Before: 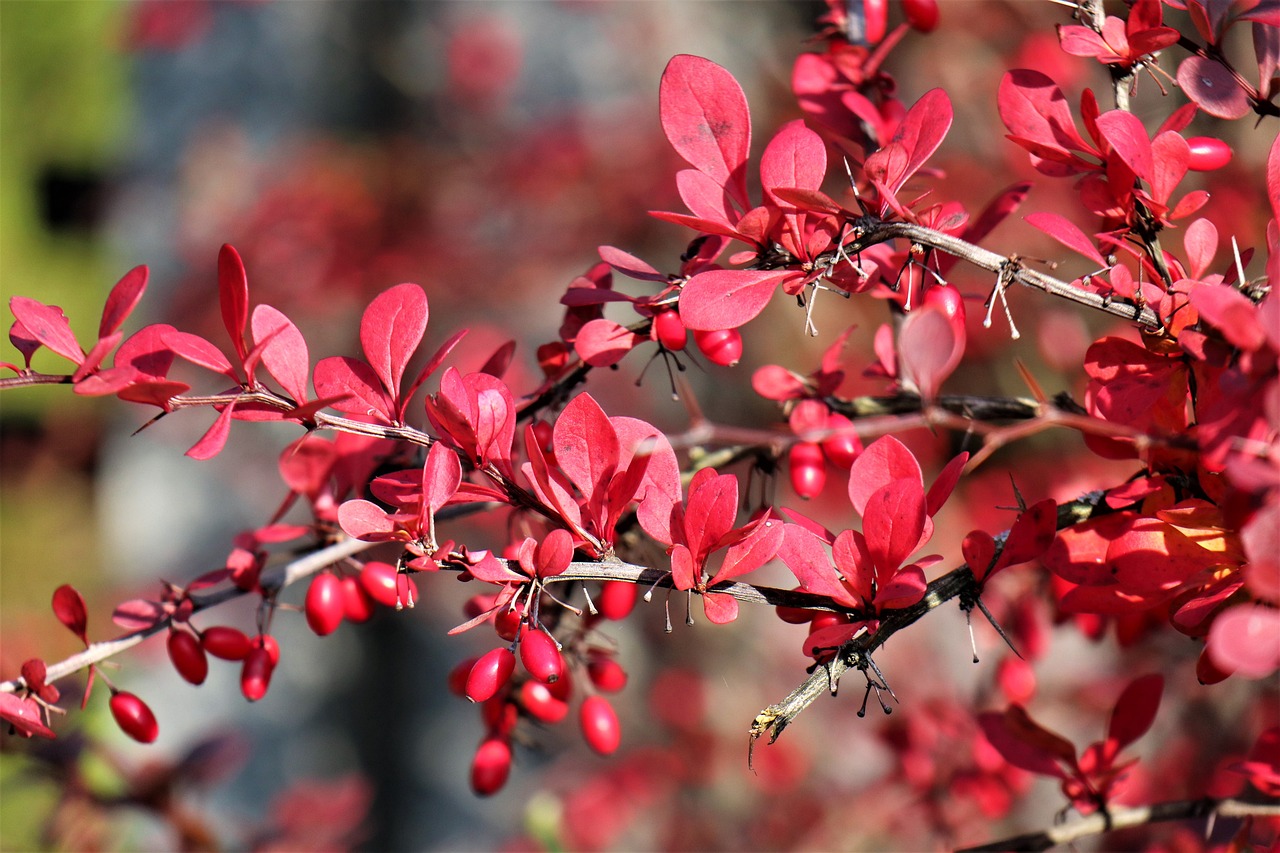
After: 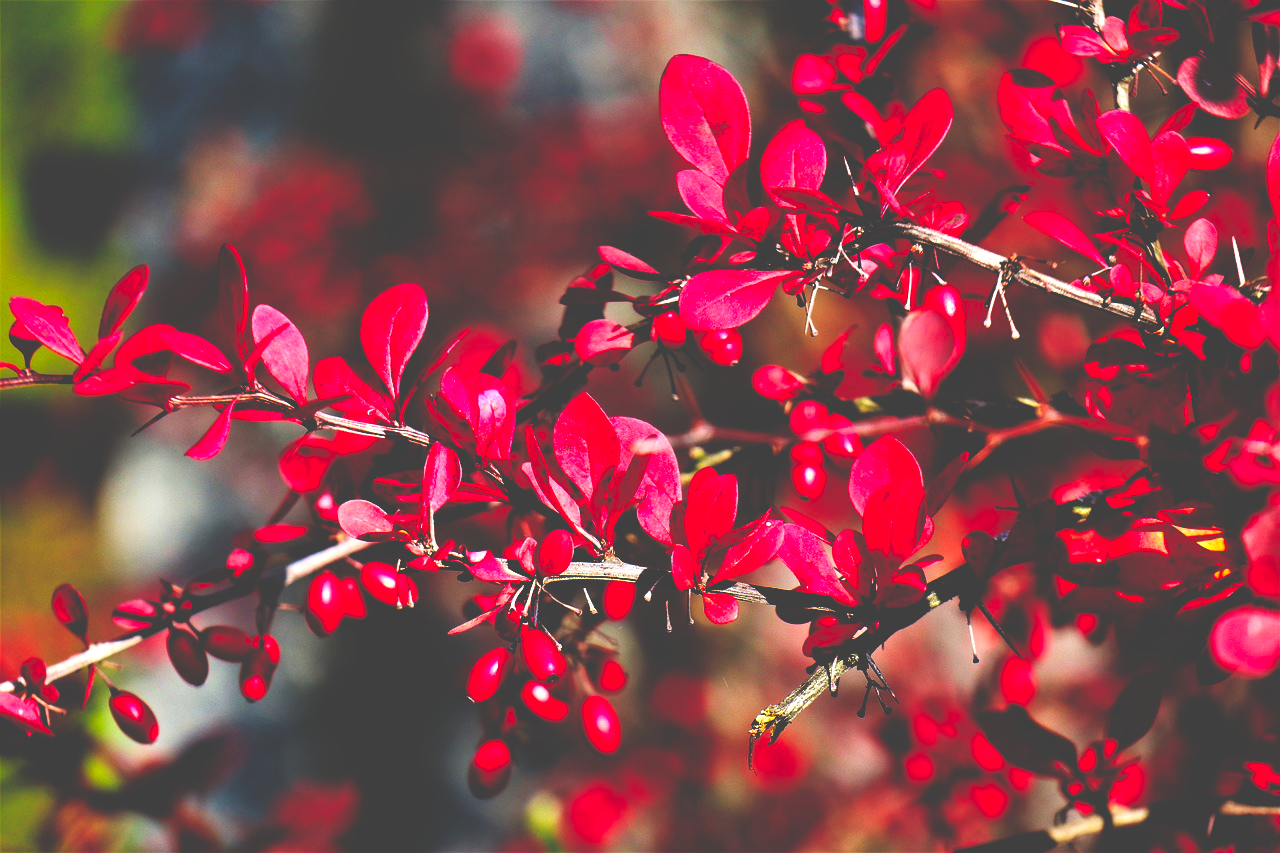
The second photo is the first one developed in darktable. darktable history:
base curve: curves: ch0 [(0, 0.036) (0.083, 0.04) (0.804, 1)], preserve colors none
contrast brightness saturation: contrast 0.07, brightness 0.08, saturation 0.18
